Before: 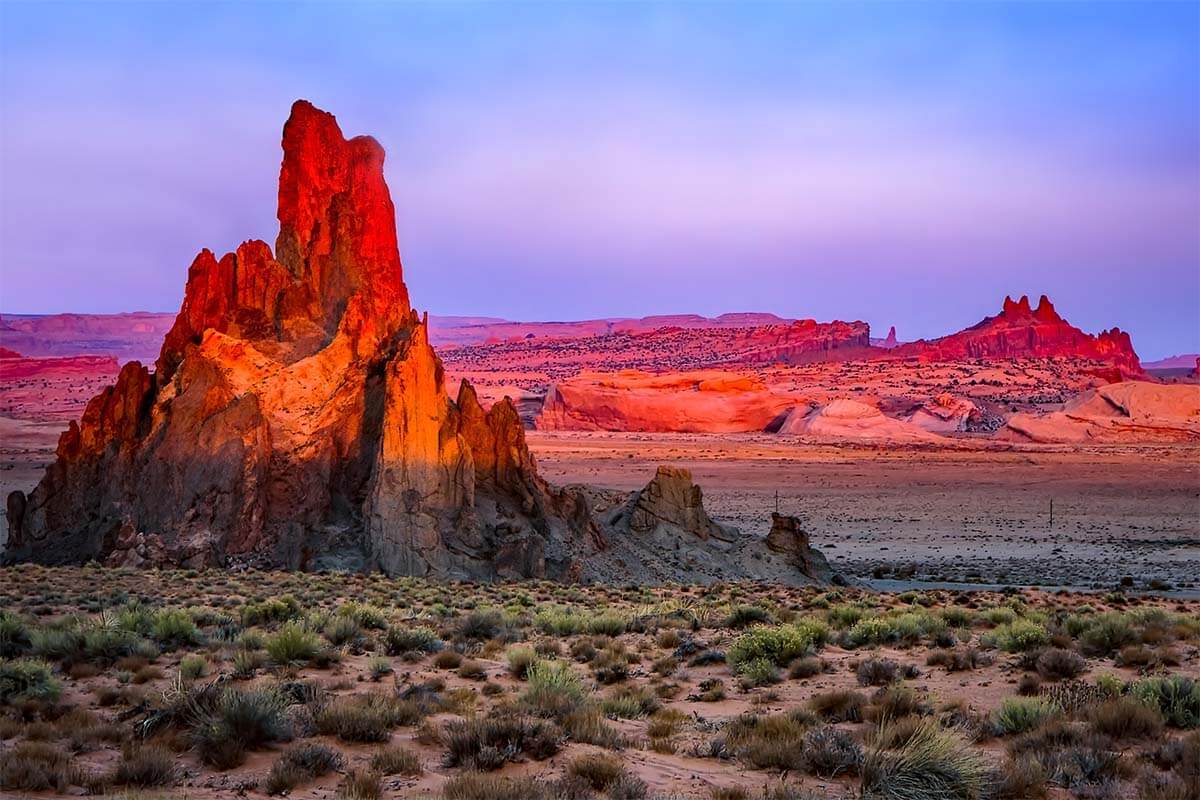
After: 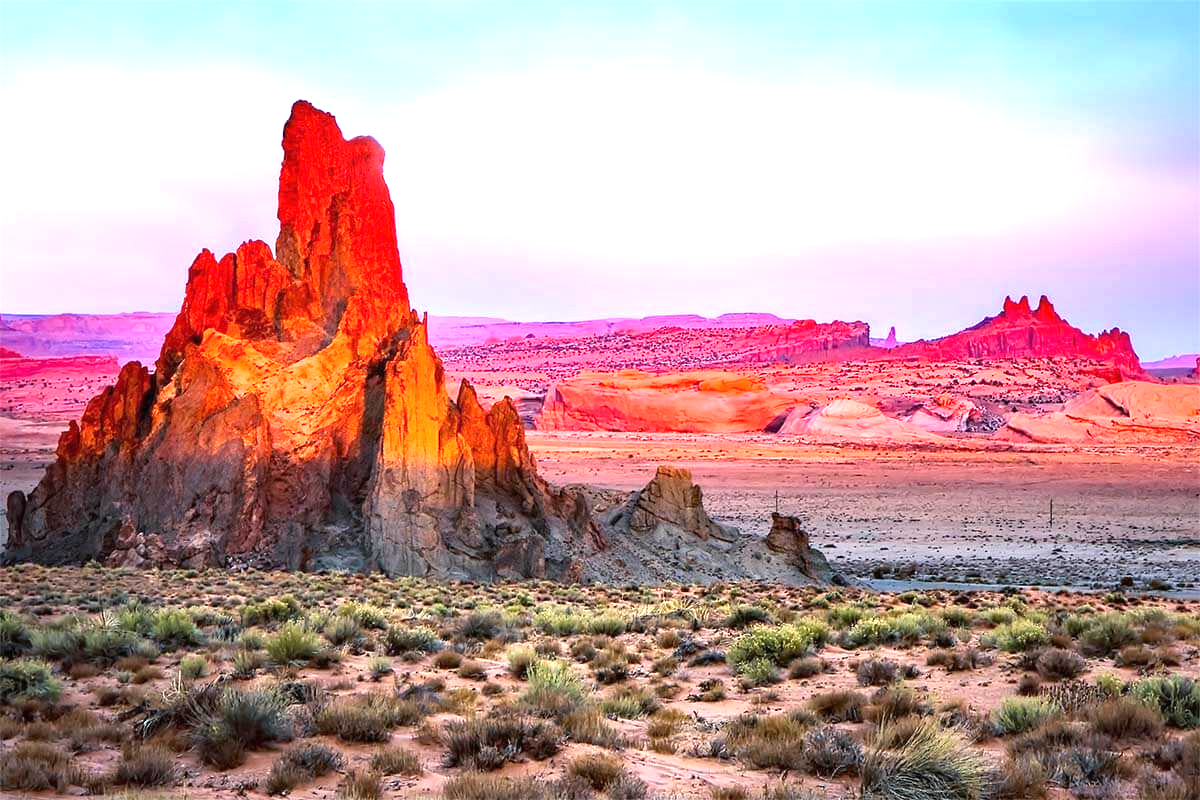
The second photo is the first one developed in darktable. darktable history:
exposure: black level correction 0, exposure 1.457 EV, compensate highlight preservation false
